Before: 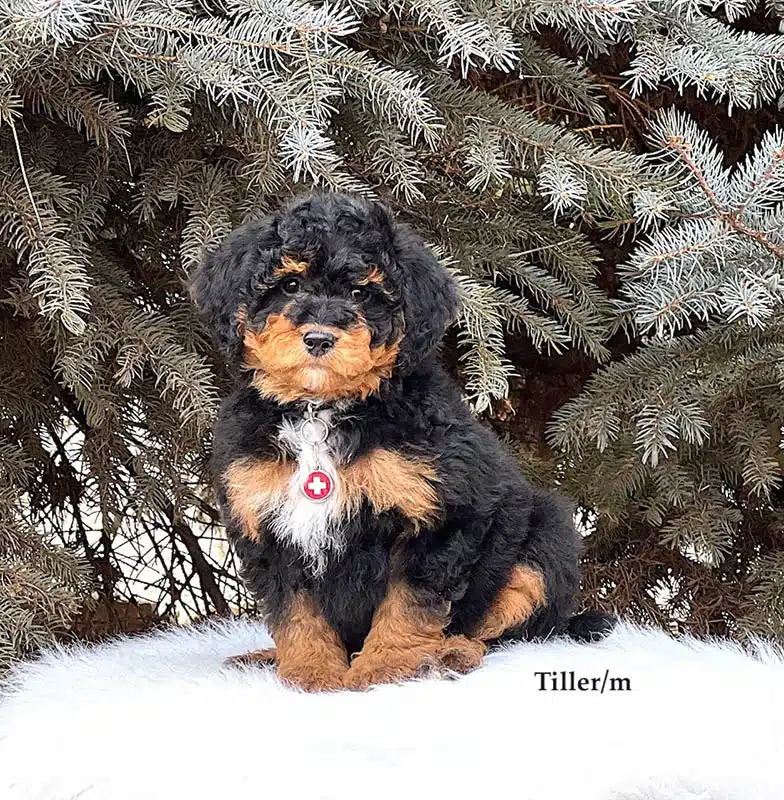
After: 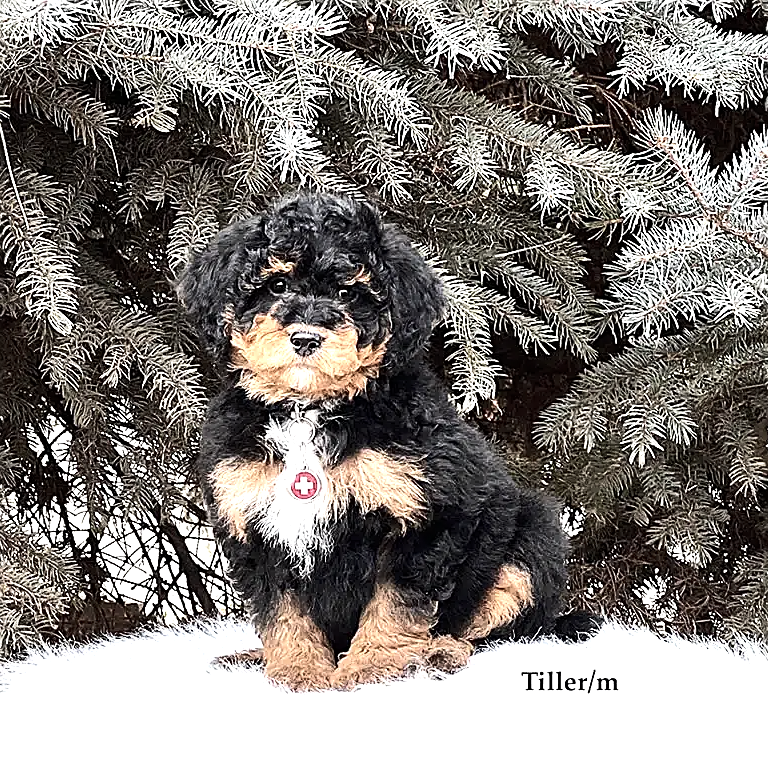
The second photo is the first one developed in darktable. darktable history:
exposure: exposure 0.2 EV, compensate highlight preservation false
crop: left 1.743%, right 0.268%, bottom 2.011%
sharpen: on, module defaults
tone equalizer: -8 EV -0.75 EV, -7 EV -0.7 EV, -6 EV -0.6 EV, -5 EV -0.4 EV, -3 EV 0.4 EV, -2 EV 0.6 EV, -1 EV 0.7 EV, +0 EV 0.75 EV, edges refinement/feathering 500, mask exposure compensation -1.57 EV, preserve details no
contrast brightness saturation: contrast 0.1, saturation -0.36
